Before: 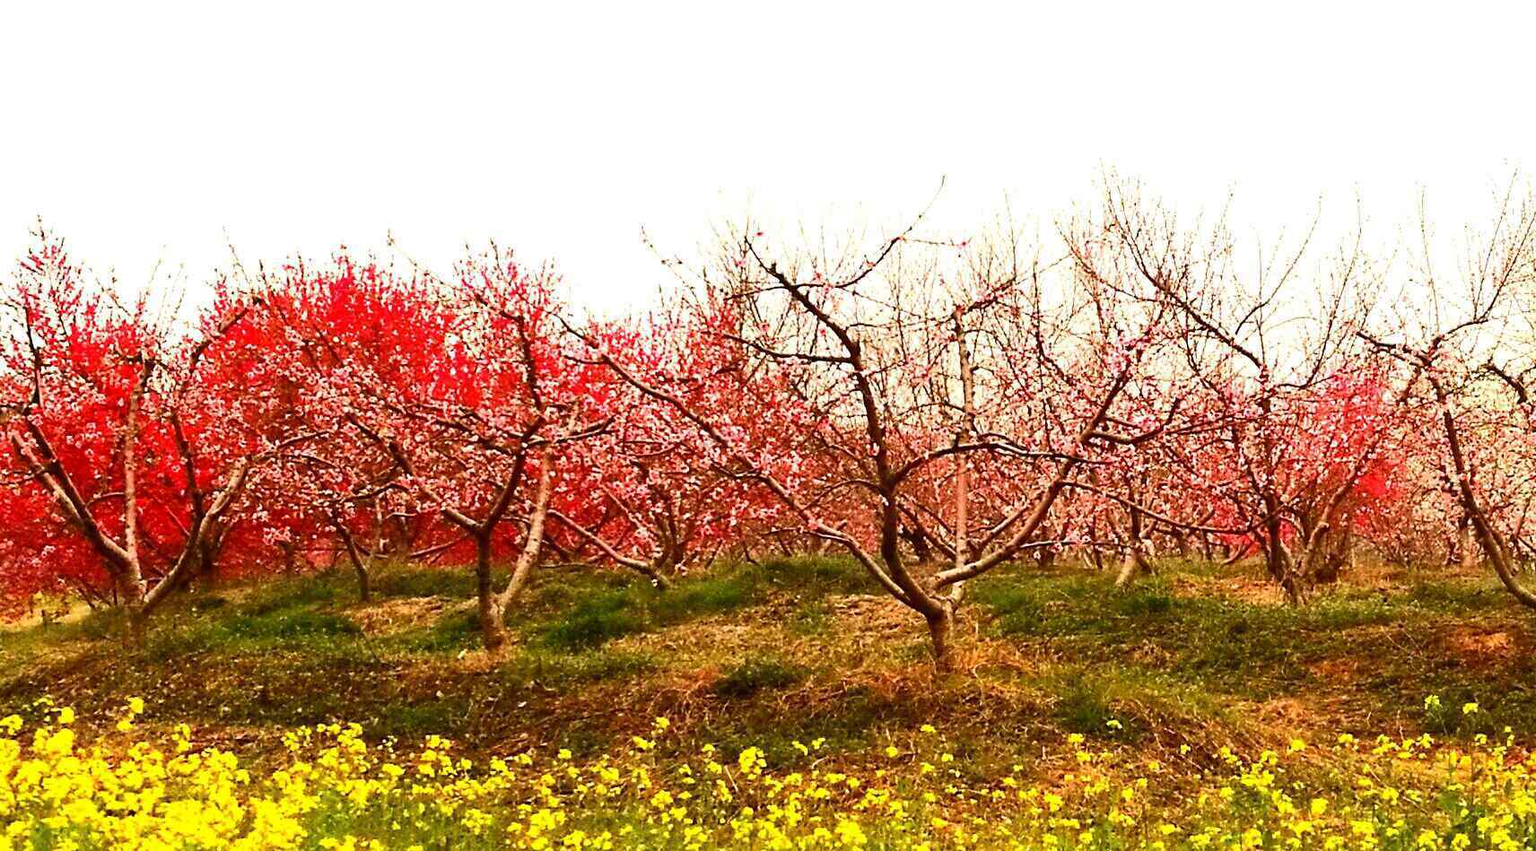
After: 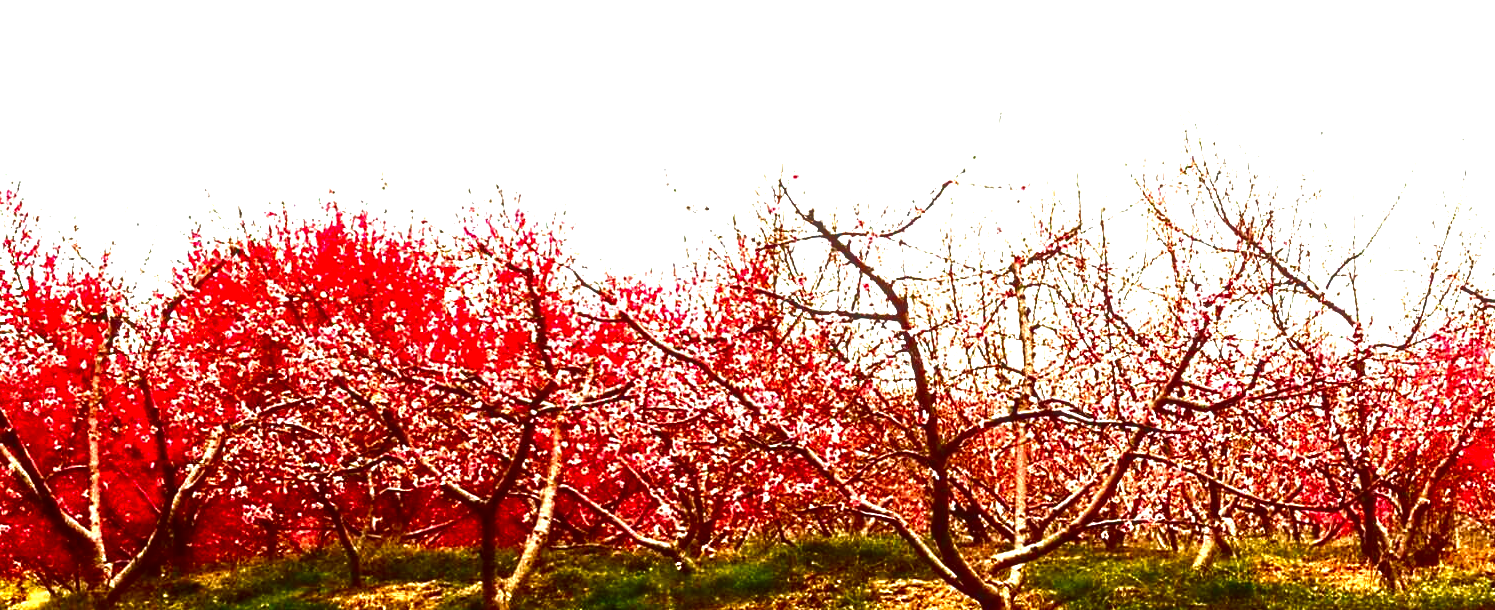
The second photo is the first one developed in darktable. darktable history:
local contrast: on, module defaults
contrast brightness saturation: contrast 0.087, brightness -0.583, saturation 0.167
crop: left 3.012%, top 8.901%, right 9.648%, bottom 26.715%
exposure: black level correction 0, exposure 1 EV, compensate highlight preservation false
